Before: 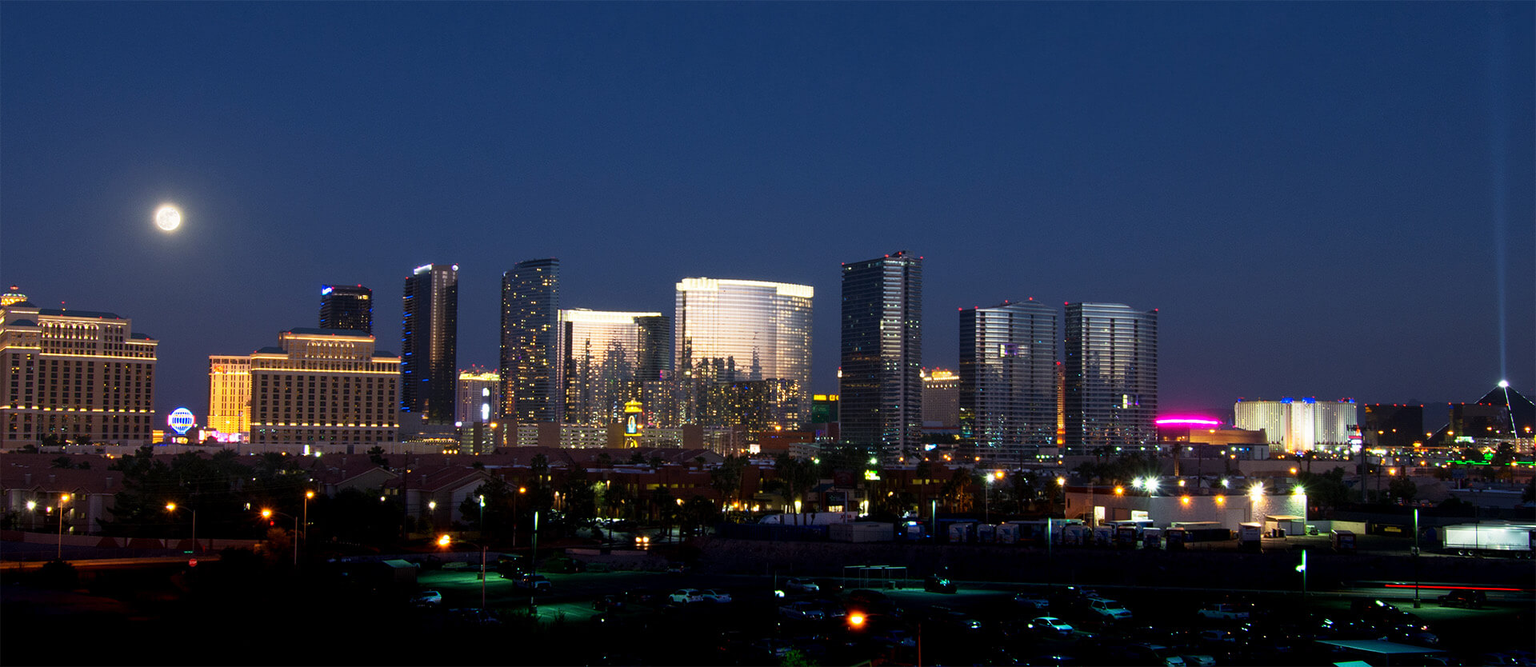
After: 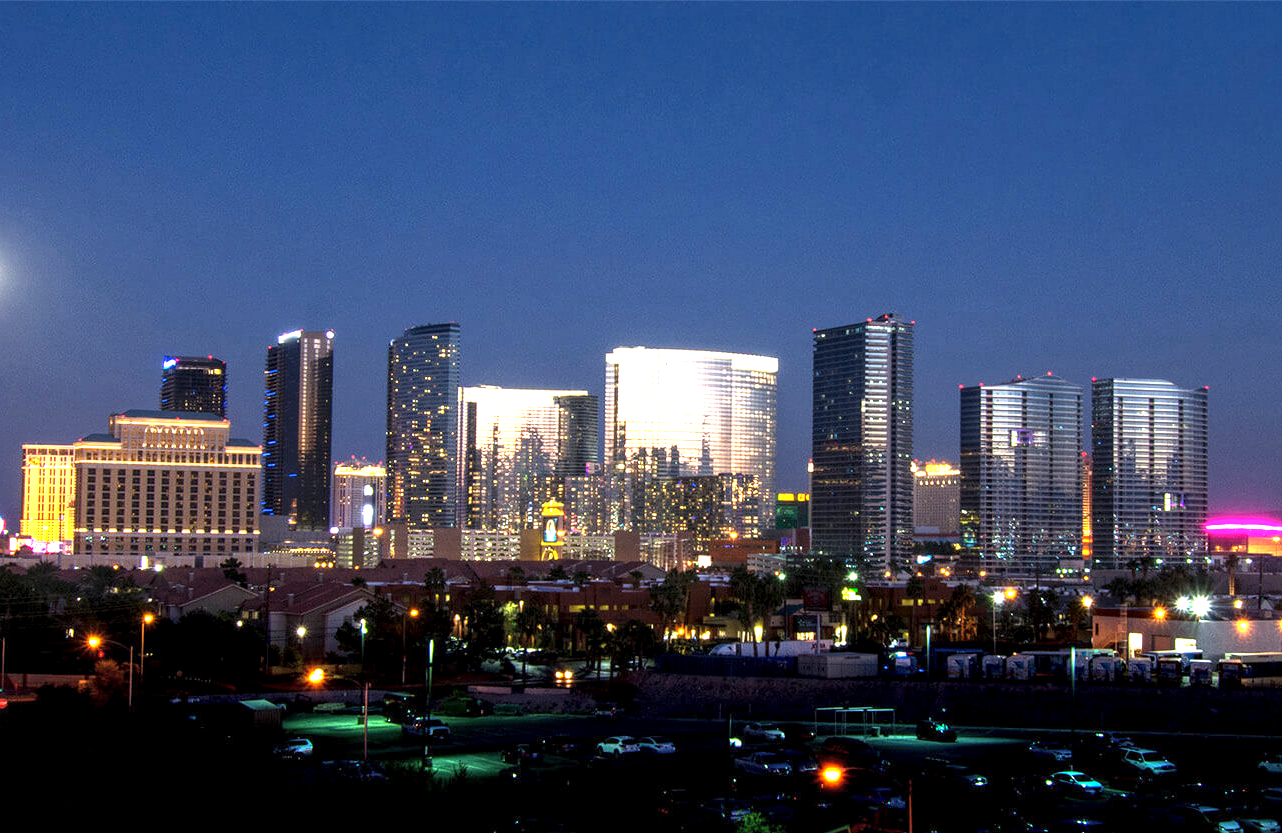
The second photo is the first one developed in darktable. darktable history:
crop and rotate: left 12.471%, right 20.718%
local contrast: detail 142%
exposure: black level correction 0, exposure 1.18 EV, compensate highlight preservation false
